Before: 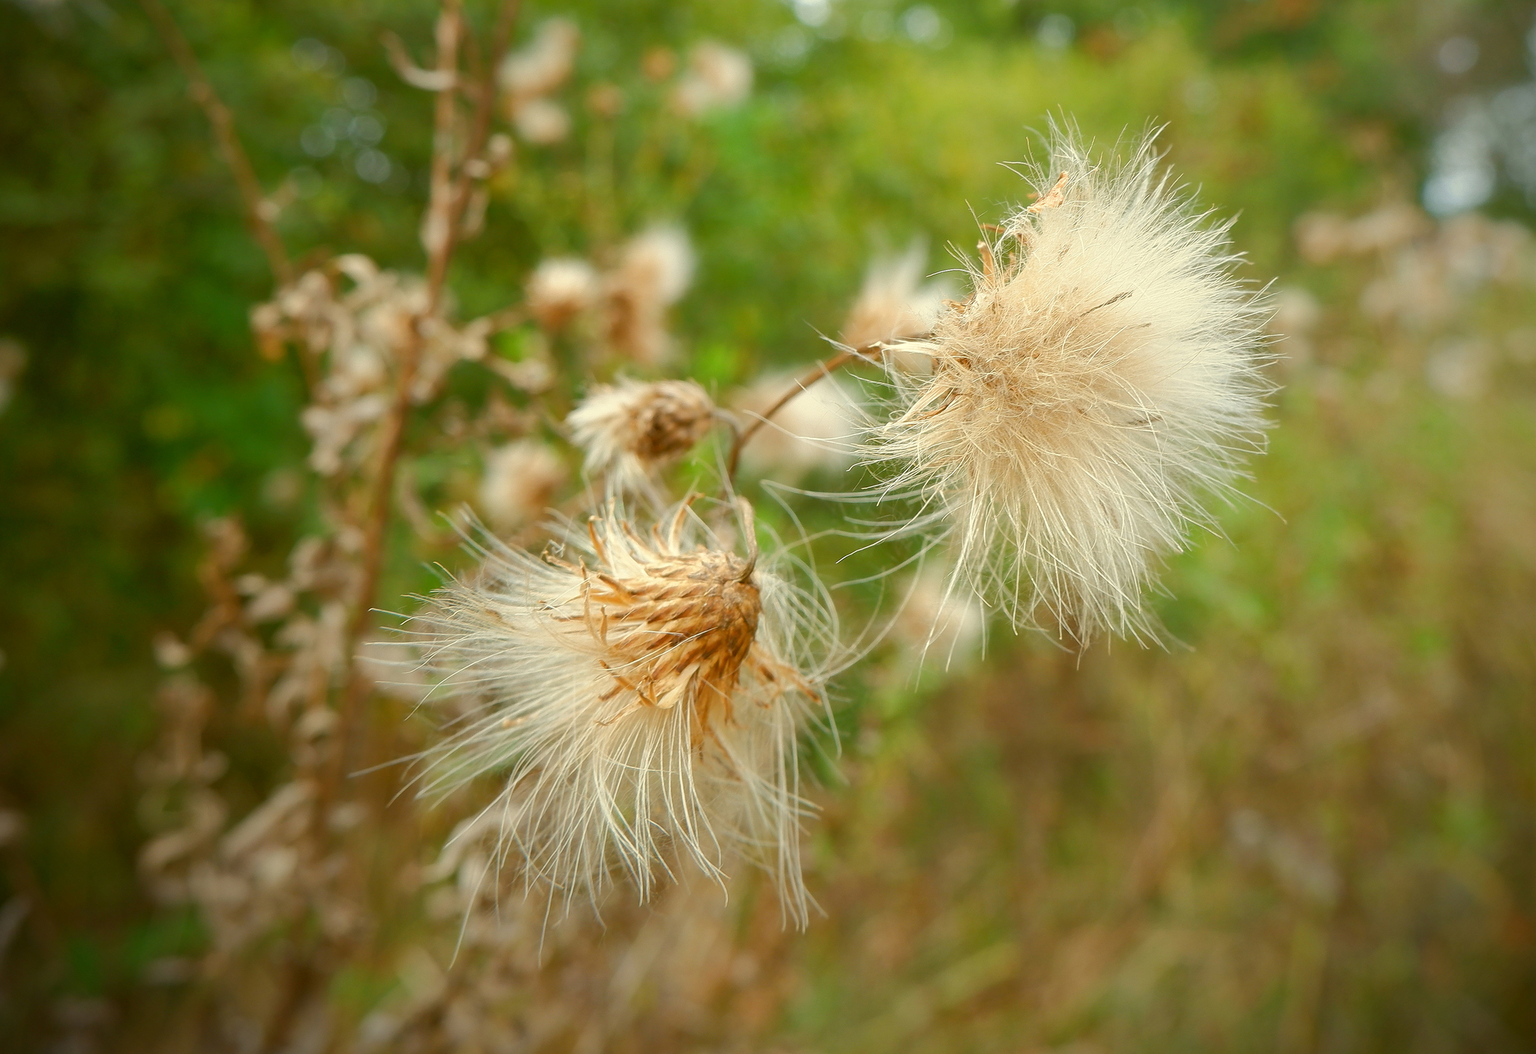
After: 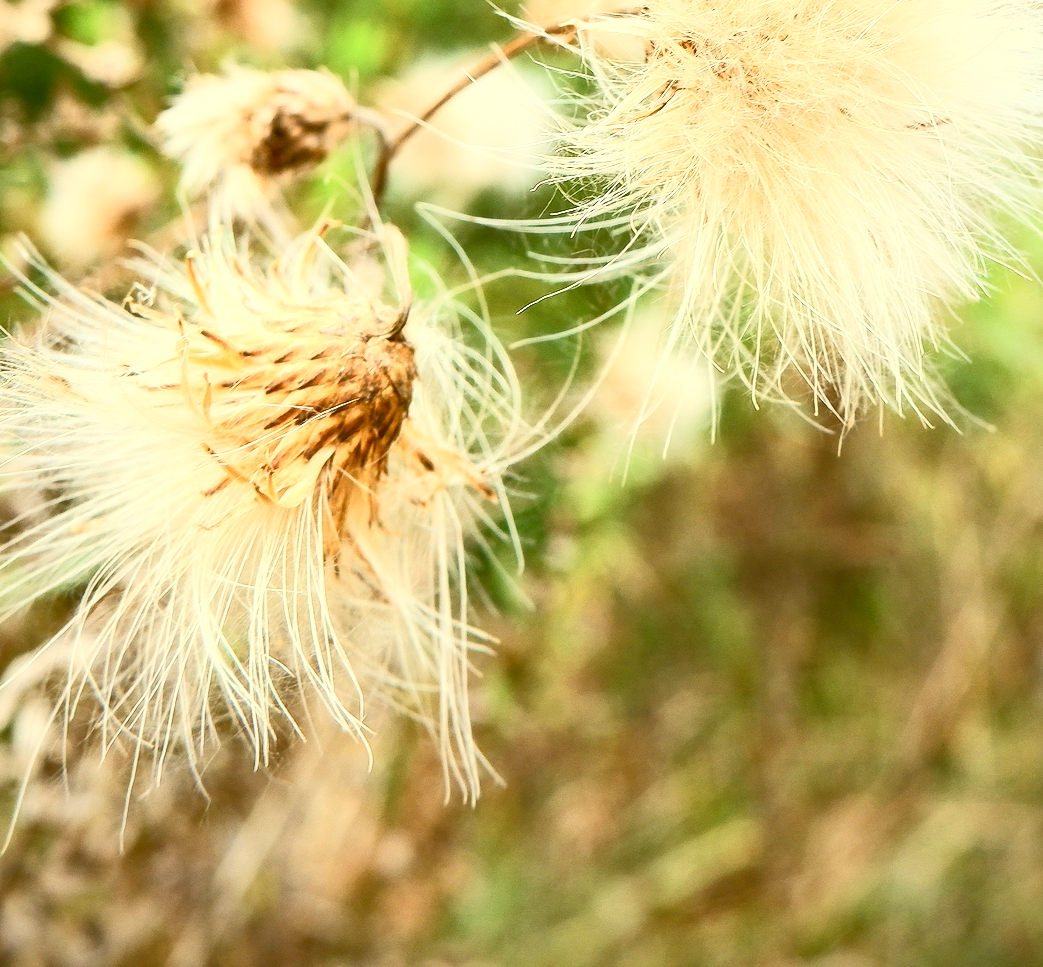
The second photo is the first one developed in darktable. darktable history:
local contrast: highlights 100%, shadows 100%, detail 120%, midtone range 0.2
crop and rotate: left 29.237%, top 31.152%, right 19.807%
contrast brightness saturation: contrast 0.62, brightness 0.34, saturation 0.14
